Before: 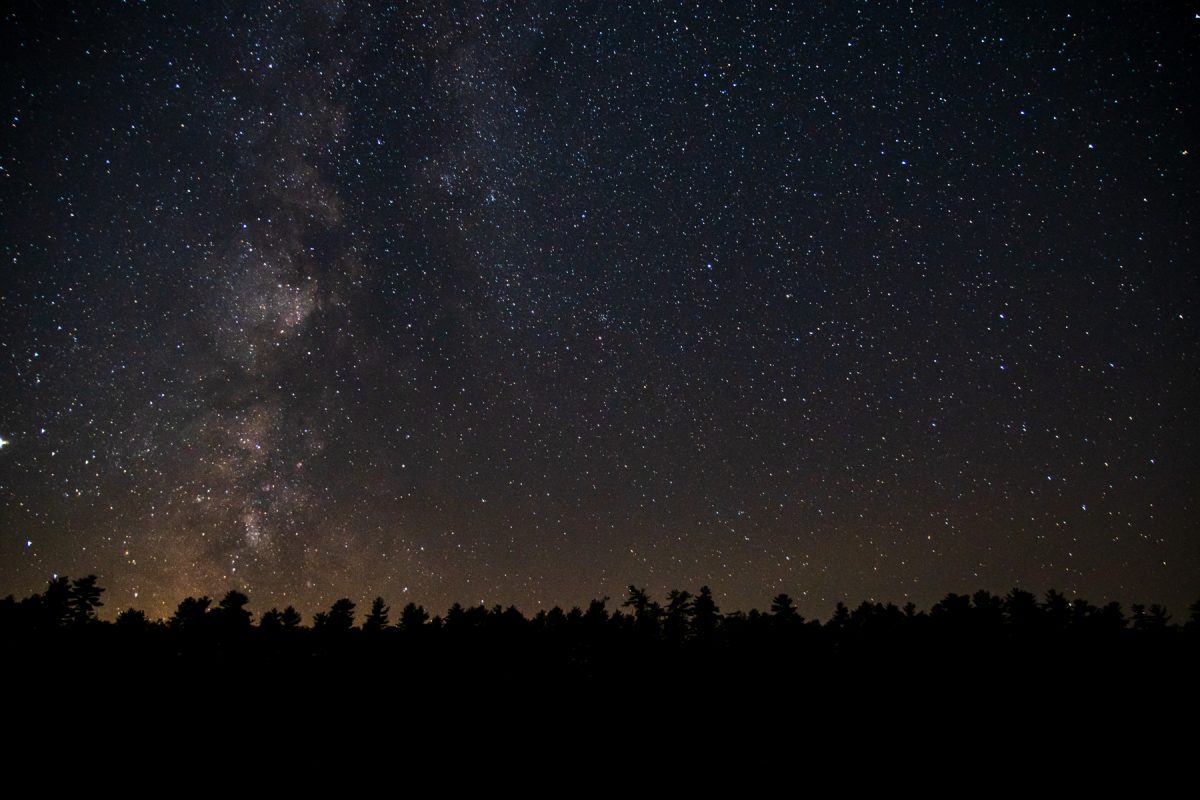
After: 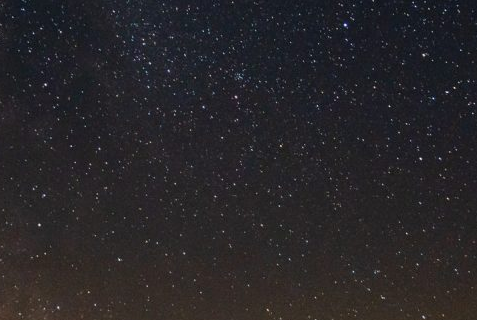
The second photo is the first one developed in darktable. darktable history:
crop: left 30.356%, top 30.13%, right 29.889%, bottom 29.866%
